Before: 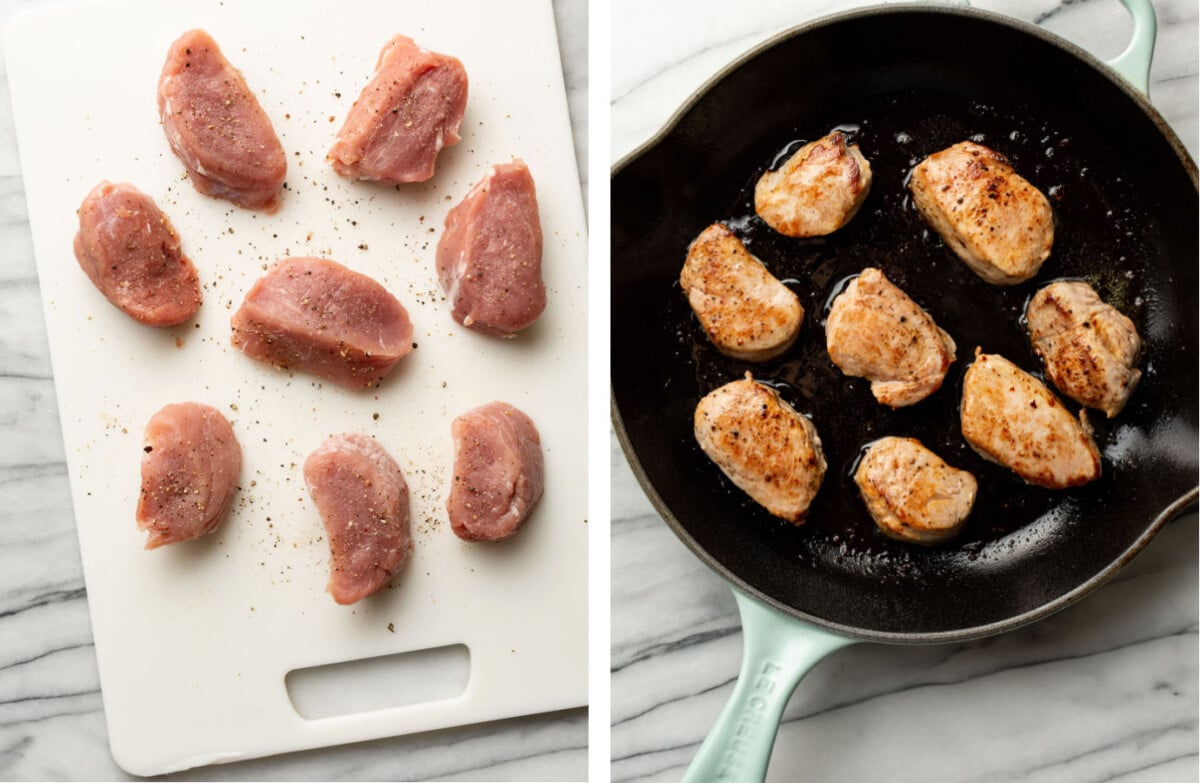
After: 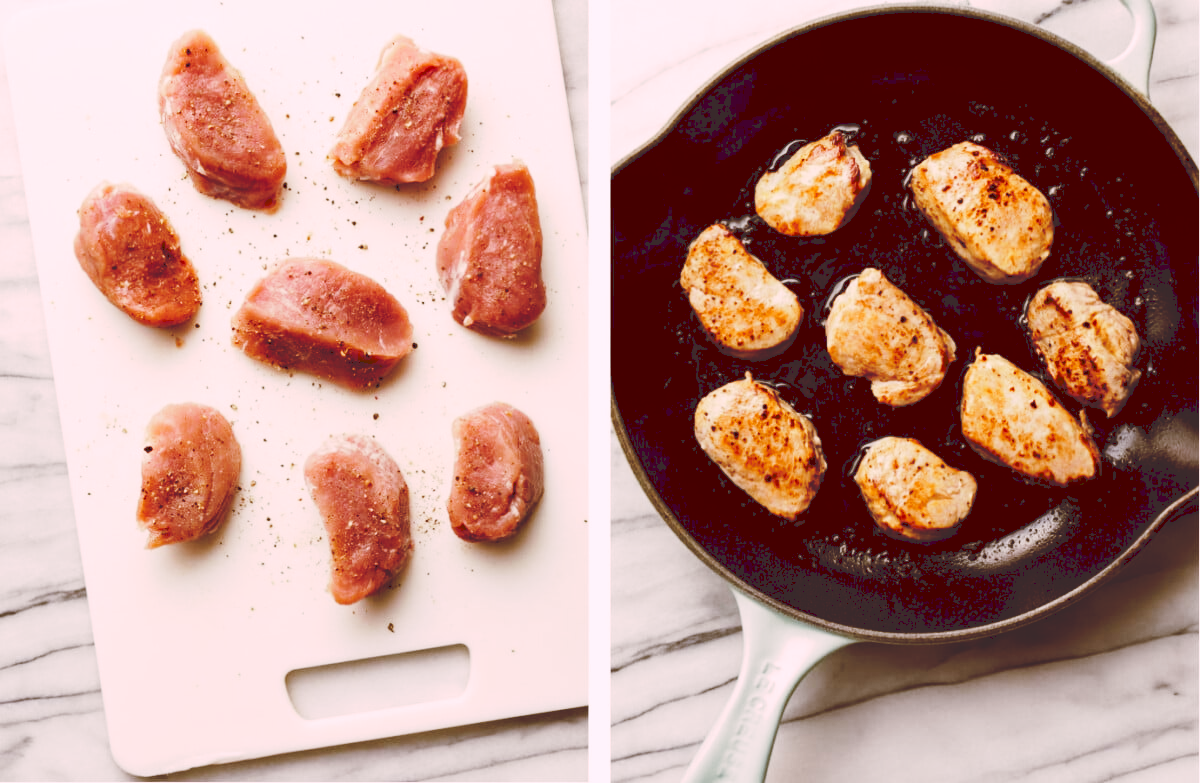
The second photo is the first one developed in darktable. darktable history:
tone curve: curves: ch0 [(0, 0) (0.003, 0.172) (0.011, 0.177) (0.025, 0.177) (0.044, 0.177) (0.069, 0.178) (0.1, 0.181) (0.136, 0.19) (0.177, 0.208) (0.224, 0.226) (0.277, 0.274) (0.335, 0.338) (0.399, 0.43) (0.468, 0.535) (0.543, 0.635) (0.623, 0.726) (0.709, 0.815) (0.801, 0.882) (0.898, 0.936) (1, 1)], preserve colors none
color look up table: target L [95.25, 93.54, 91.29, 87.08, 82.89, 70.06, 62.98, 52.42, 43.29, 41.74, 29.9, 24.12, 6.26, 200.89, 89.12, 81.1, 69.16, 53.54, 56.43, 48.49, 49.98, 47.85, 41.33, 40.48, 41.36, 30.39, 23.59, 12.49, 82.11, 79.53, 81.24, 60.48, 51.78, 52.7, 54.85, 59.11, 50.87, 48.03, 37.76, 29.91, 28.14, 31.27, 7.945, 5.832, 91.48, 73.69, 65.14, 49.02, 39.59], target a [16.54, -2.724, -8.137, -31.81, -55.68, -24.84, -38.67, -13.44, -25.93, -19.66, -6.082, -5.585, 36.13, 0, 12.58, 5.059, 30.23, 55.71, 28.04, 62.97, 9.768, 22.44, 34.8, 52.83, 41.66, 13.03, 47.59, 50.17, 18.62, 12.77, 32.62, 49.67, 71.49, 5.03, 6.171, 57.98, 25.33, 26.91, 52.04, 15.94, 9.721, 53.27, 41.53, 35.71, -13.08, -15.27, -24.21, -4.363, -3.342], target b [4.075, 35.11, 57.96, 5.607, 34.12, 27.31, 53.43, 47.32, 51.29, 10.59, 50.97, 40.64, 10.26, -0.001, 19.03, 70.8, 34.66, 23.58, 54.75, 82.82, 22.24, 44.82, 6.176, 35.92, 70.53, 29.42, 39.85, 20.99, -19.82, -2.753, -18.5, 1.207, -24.1, -53.36, 1.303, -55.08, -20.68, -72, -6.712, -42.62, -15.9, -58.03, 12.97, 9.457, -8.56, -26.32, -10.59, -22.64, -0.734], num patches 49
